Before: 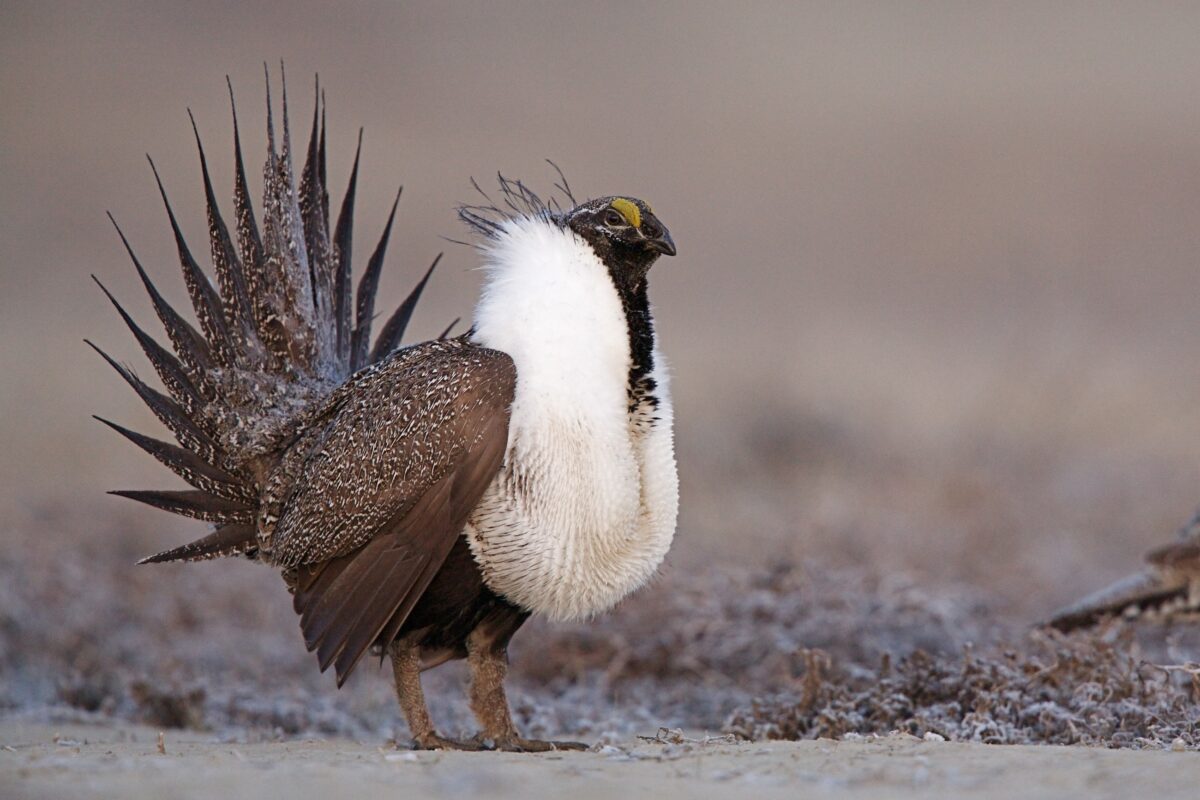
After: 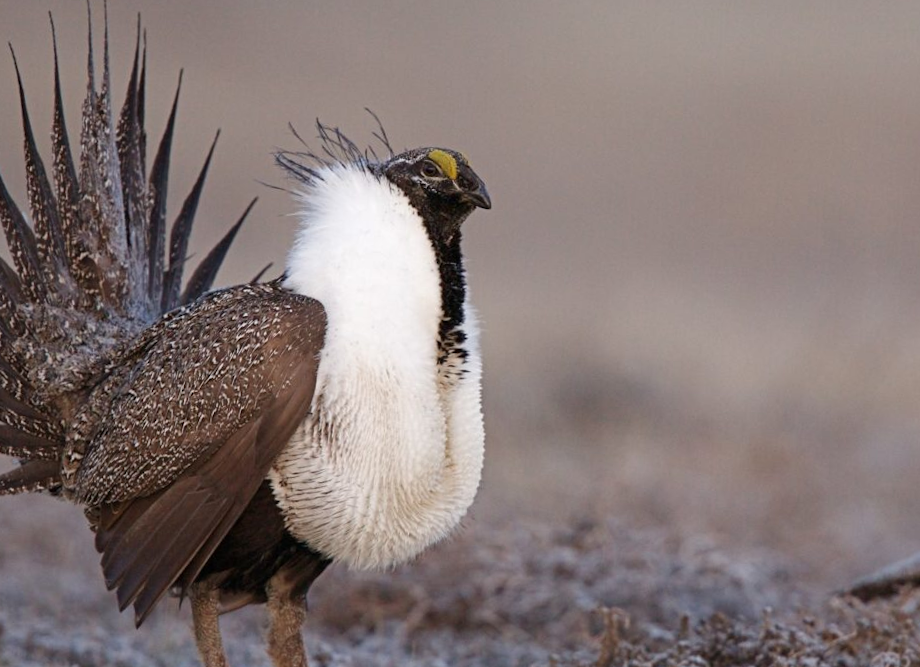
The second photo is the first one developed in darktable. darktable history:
rotate and perspective: rotation 2.27°, automatic cropping off
crop: left 16.768%, top 8.653%, right 8.362%, bottom 12.485%
